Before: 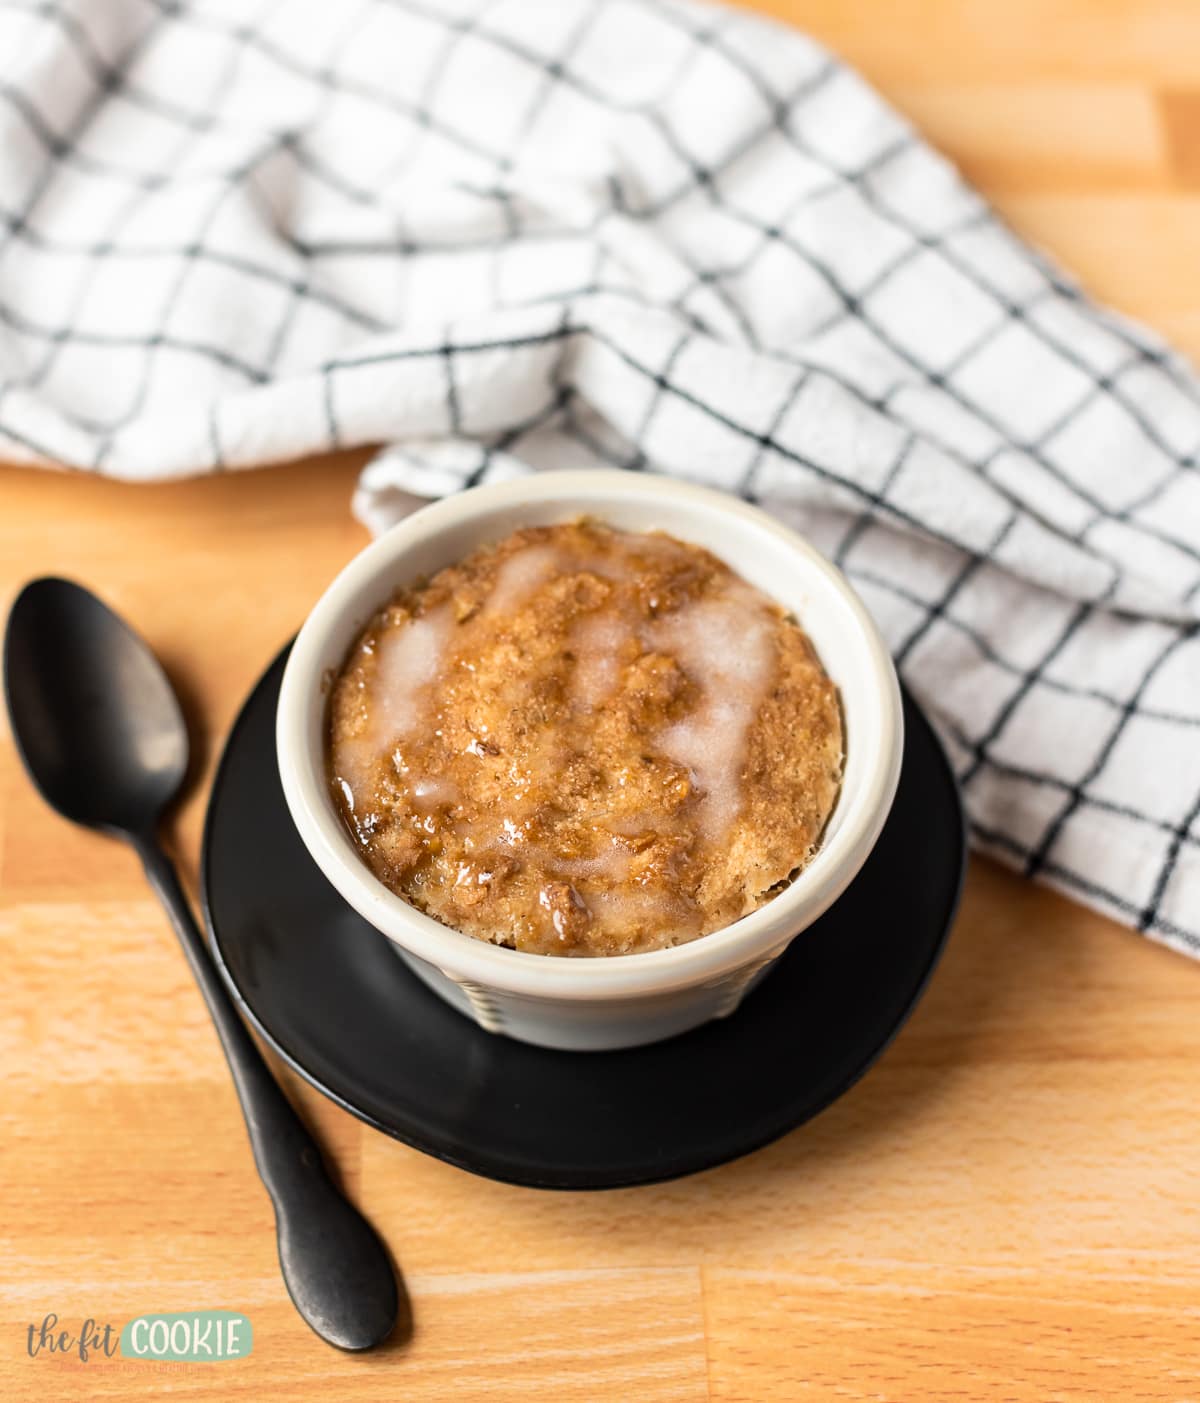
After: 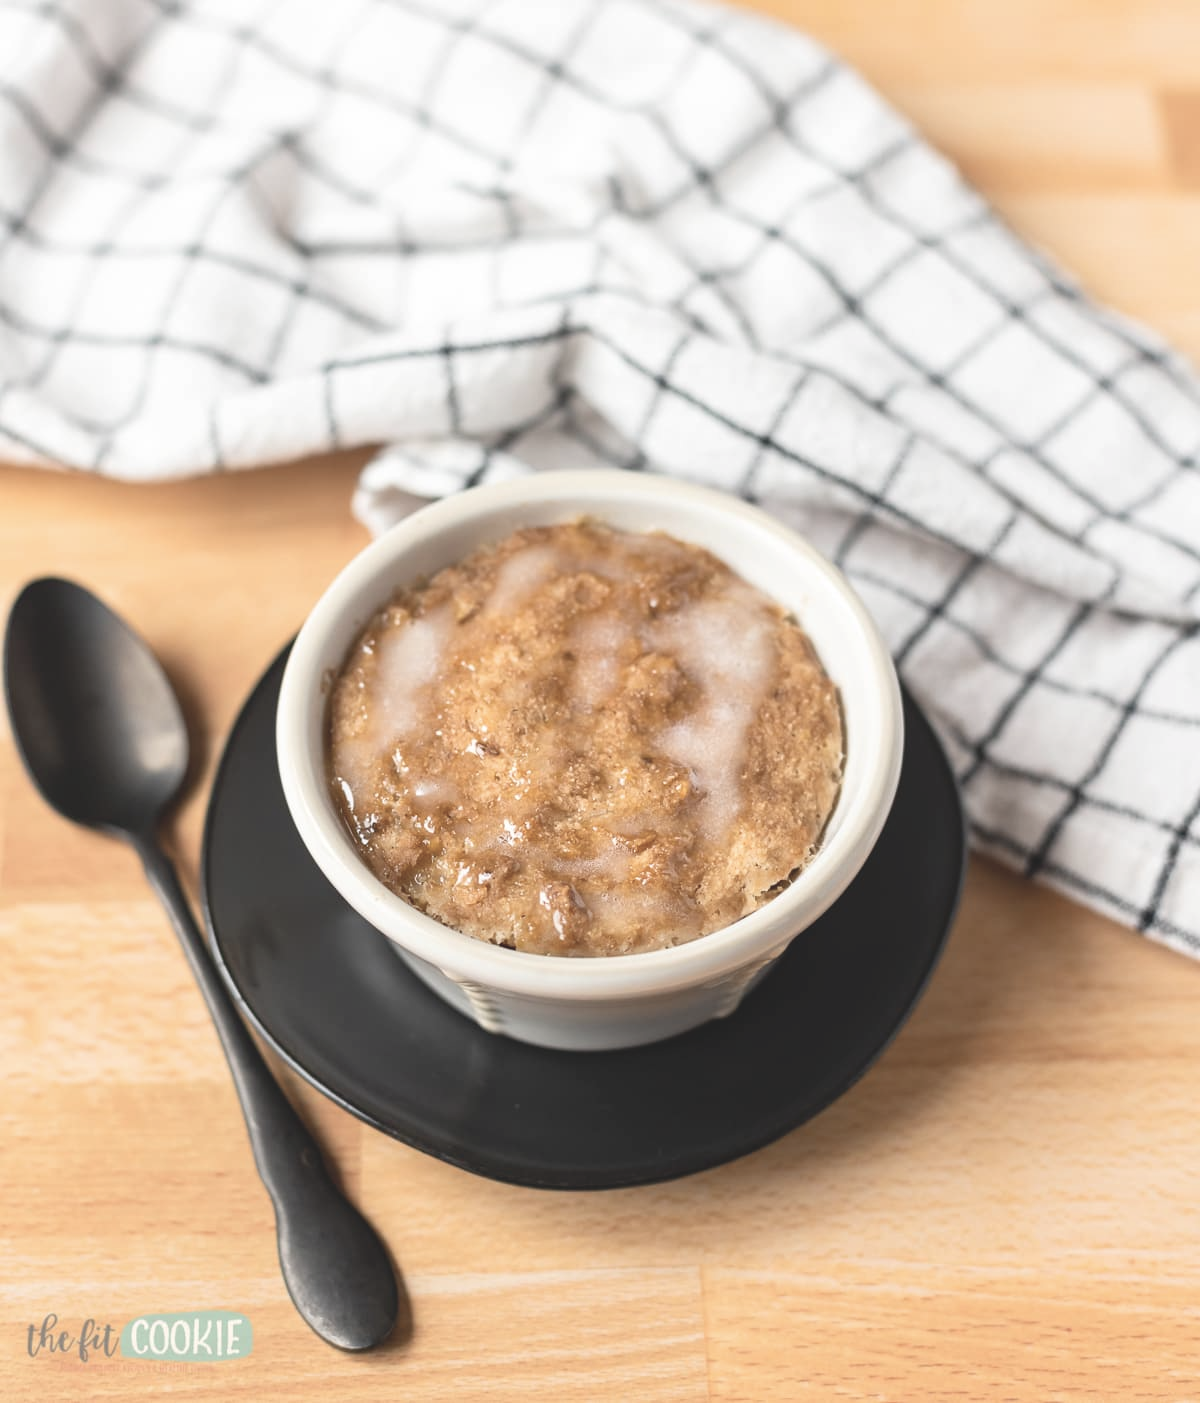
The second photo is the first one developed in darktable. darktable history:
exposure: exposure 0.64 EV, compensate highlight preservation false
contrast brightness saturation: contrast -0.26, saturation -0.43
